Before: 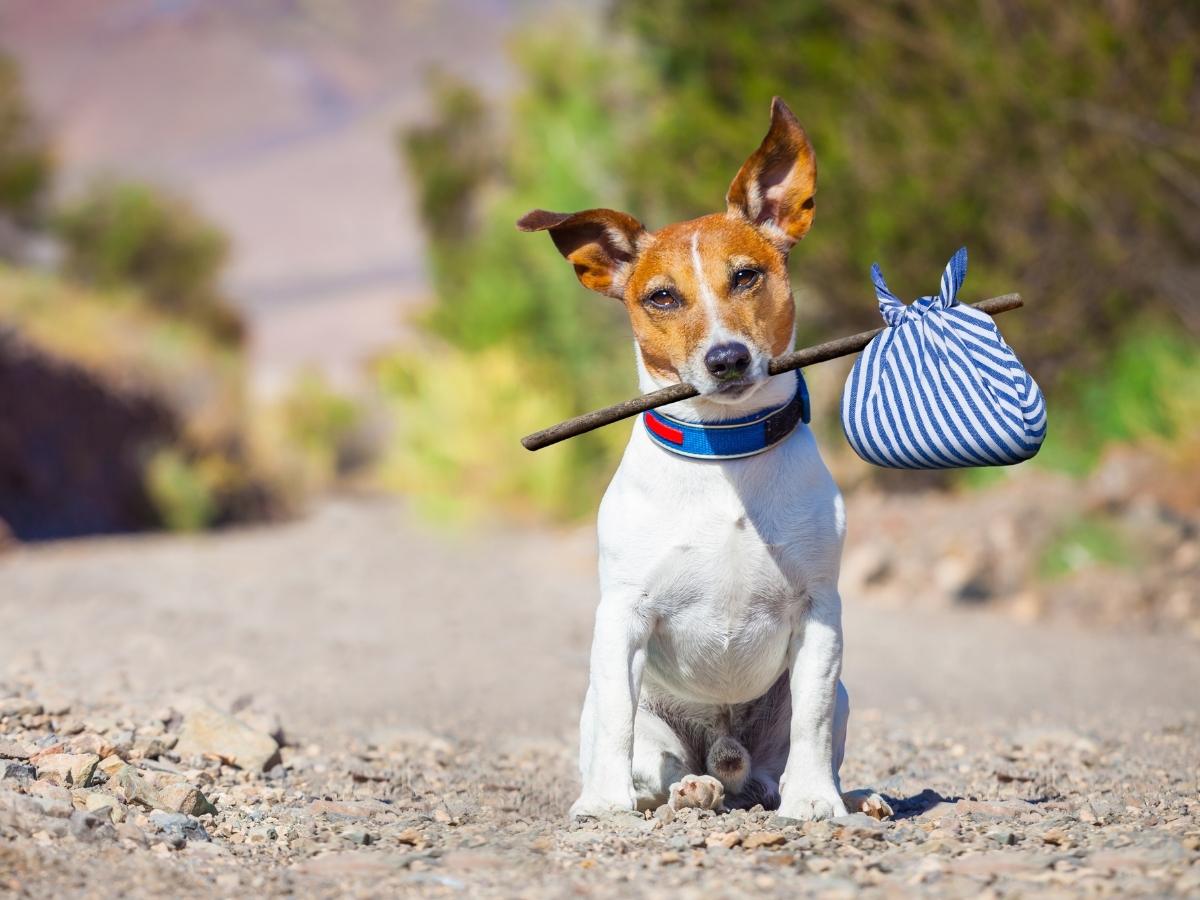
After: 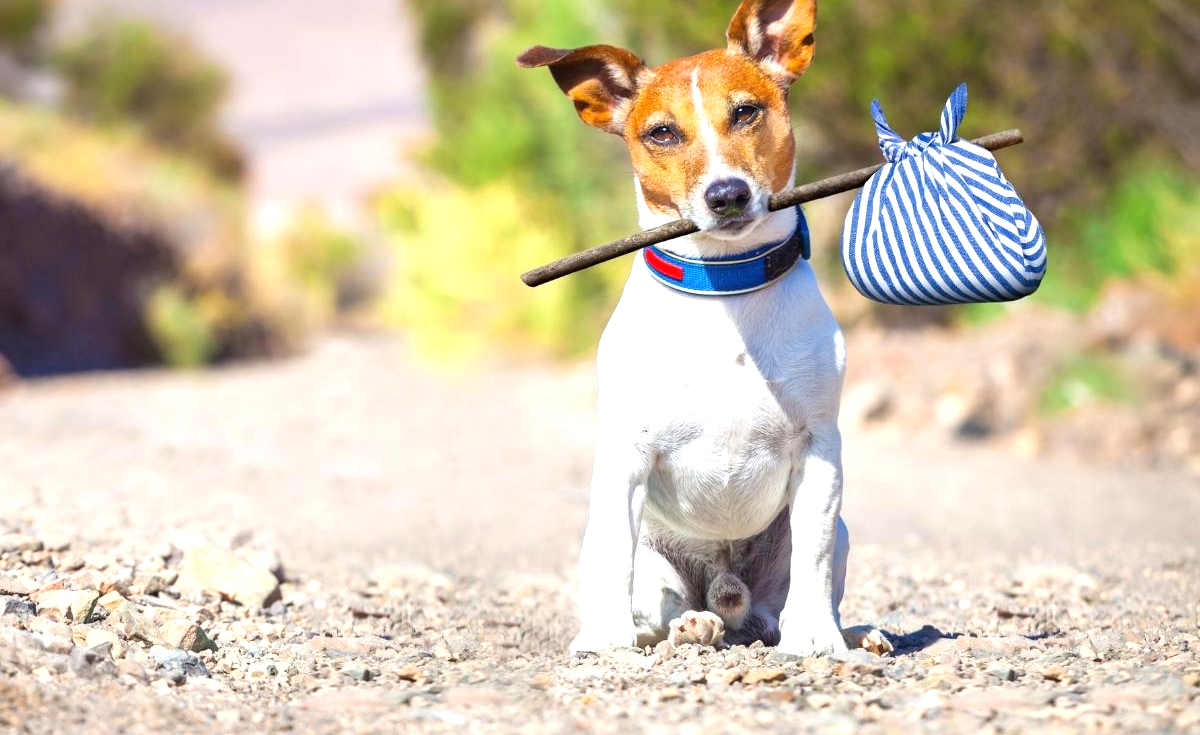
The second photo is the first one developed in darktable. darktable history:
exposure: black level correction 0, exposure 0.691 EV, compensate exposure bias true, compensate highlight preservation false
crop and rotate: top 18.233%
